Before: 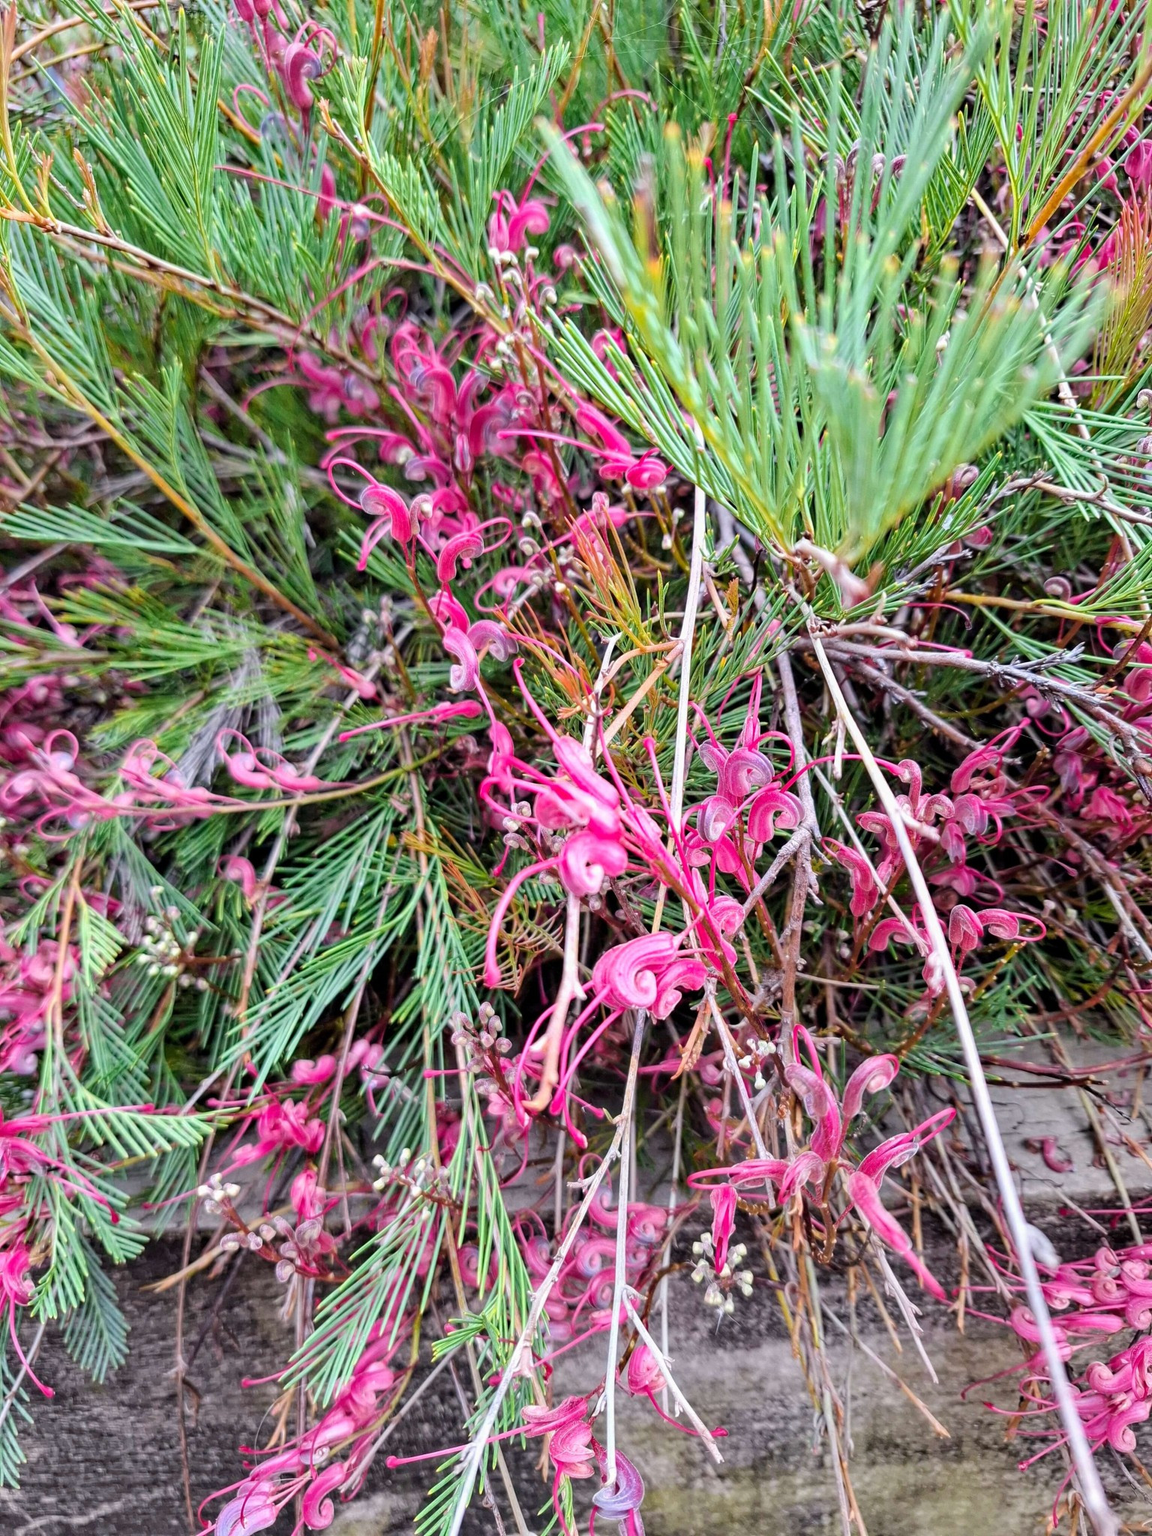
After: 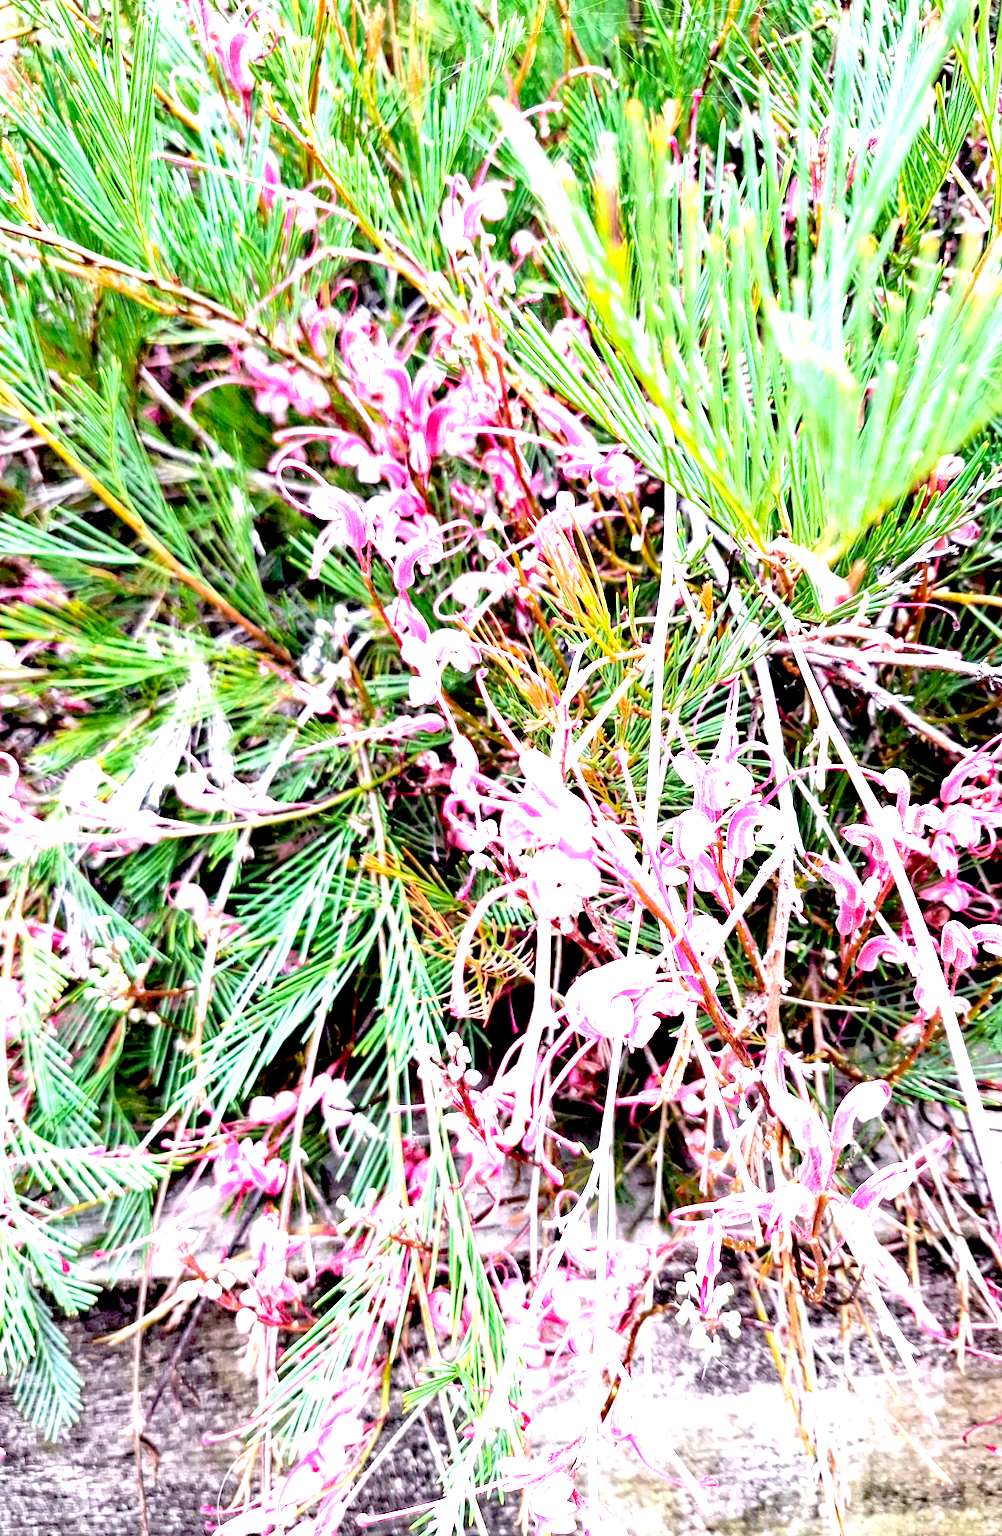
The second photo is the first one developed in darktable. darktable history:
color zones: curves: ch0 [(0.203, 0.433) (0.607, 0.517) (0.697, 0.696) (0.705, 0.897)]
crop and rotate: angle 1°, left 4.281%, top 0.642%, right 11.383%, bottom 2.486%
exposure: black level correction 0.016, exposure 1.774 EV, compensate highlight preservation false
